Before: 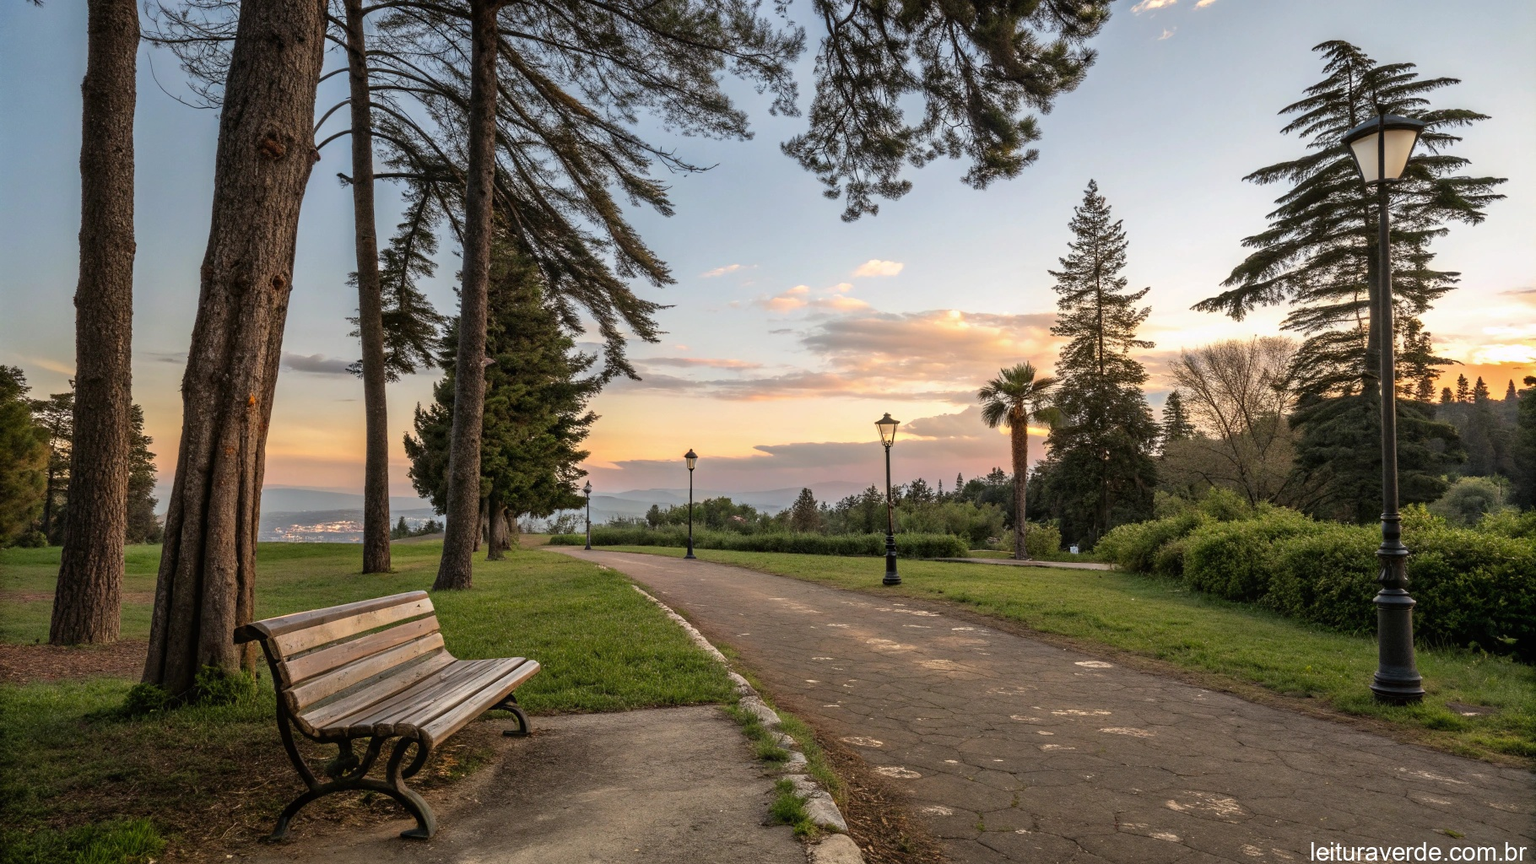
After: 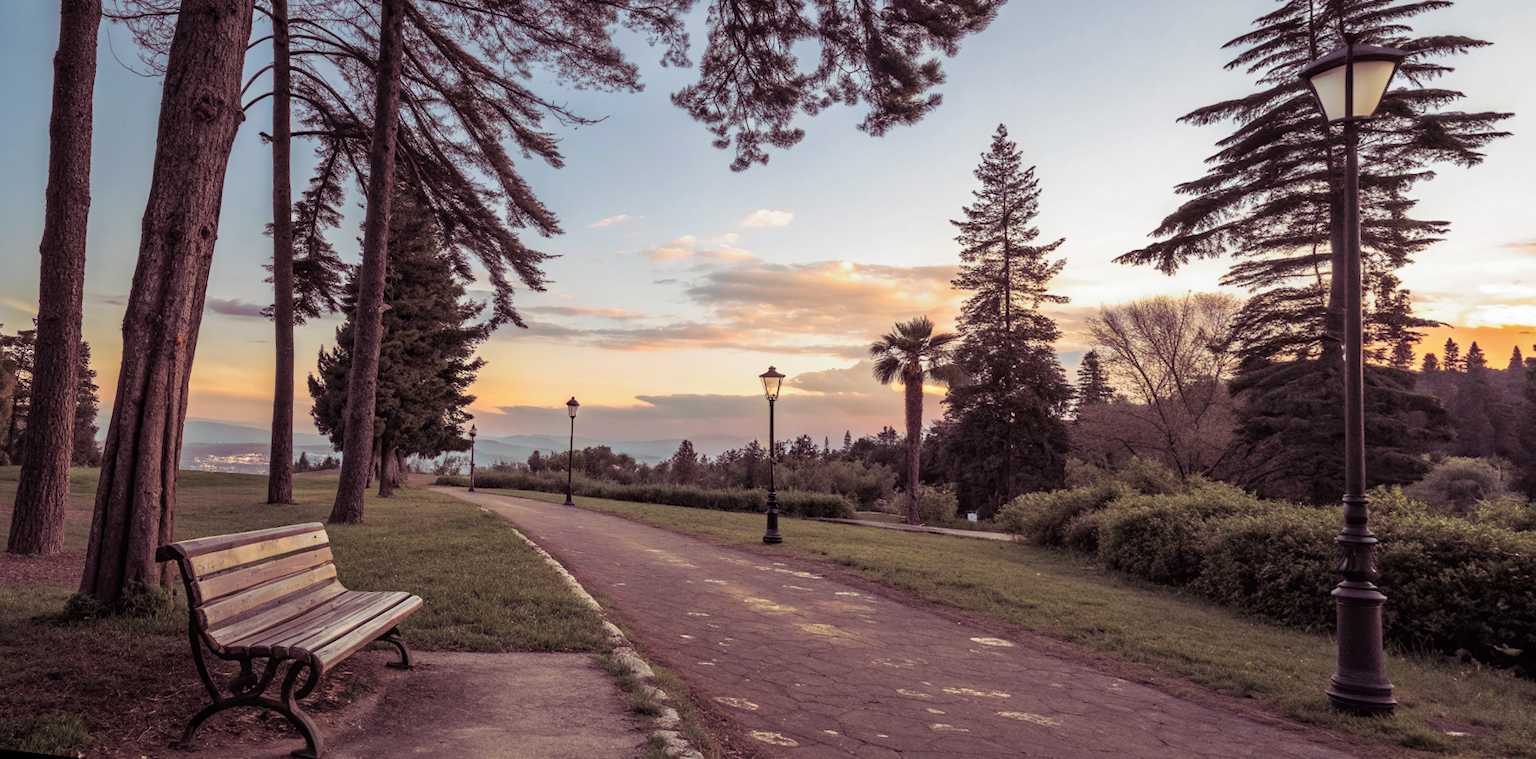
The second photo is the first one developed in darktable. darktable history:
split-toning: shadows › hue 316.8°, shadows › saturation 0.47, highlights › hue 201.6°, highlights › saturation 0, balance -41.97, compress 28.01%
rotate and perspective: rotation 1.69°, lens shift (vertical) -0.023, lens shift (horizontal) -0.291, crop left 0.025, crop right 0.988, crop top 0.092, crop bottom 0.842
